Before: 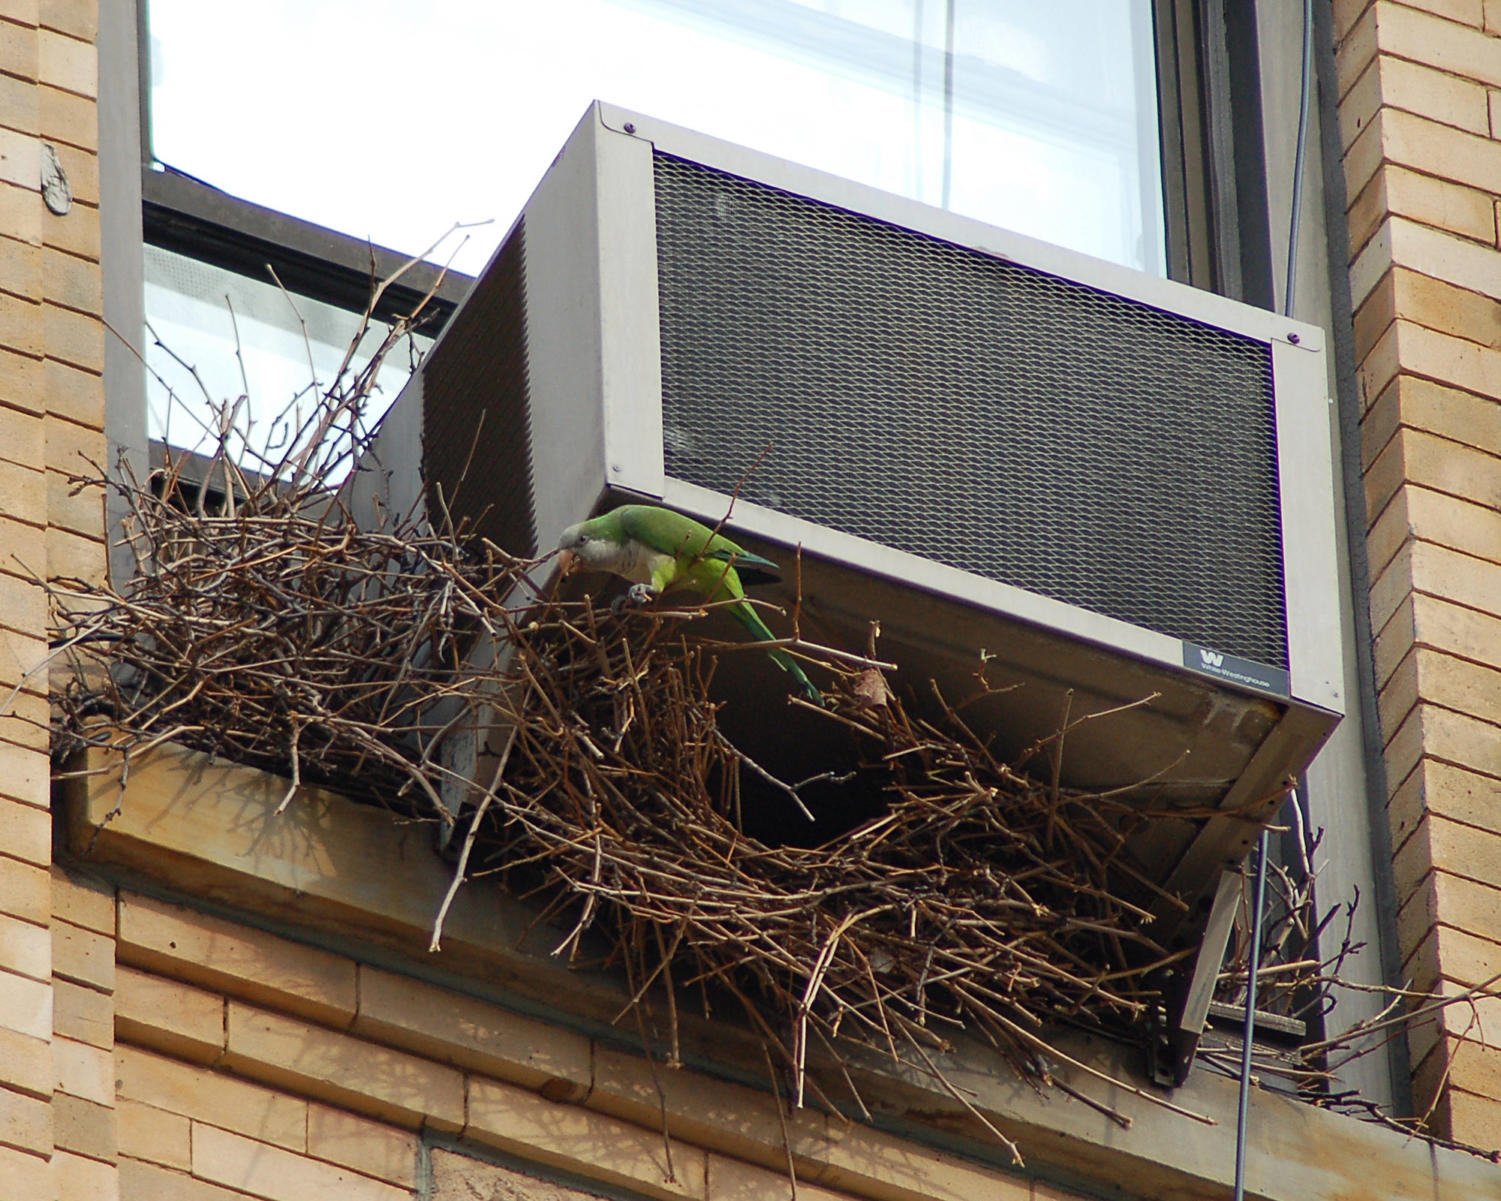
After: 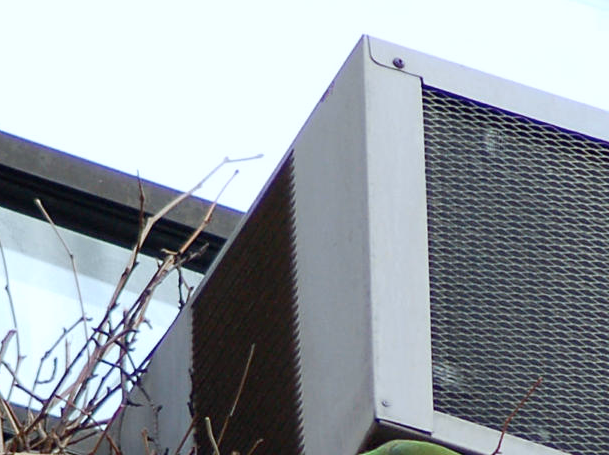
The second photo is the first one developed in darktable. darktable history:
crop: left 15.452%, top 5.459%, right 43.956%, bottom 56.62%
white balance: red 0.954, blue 1.079
